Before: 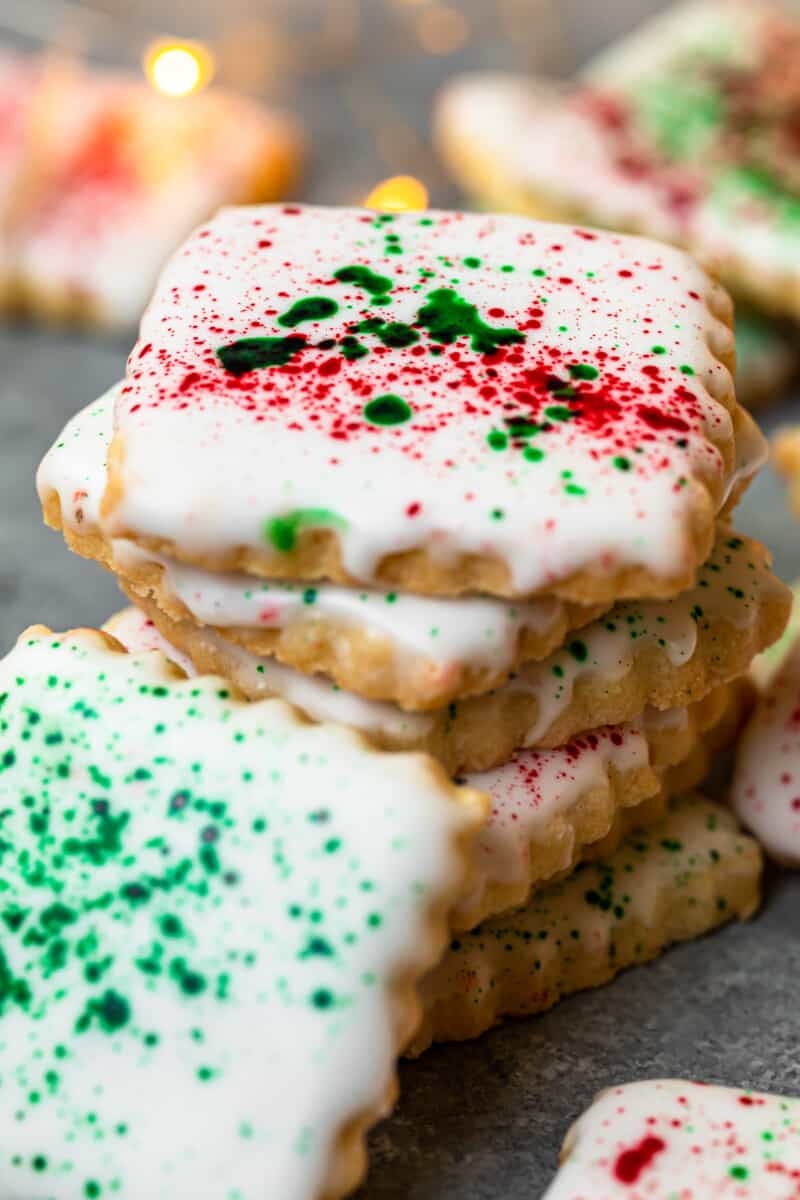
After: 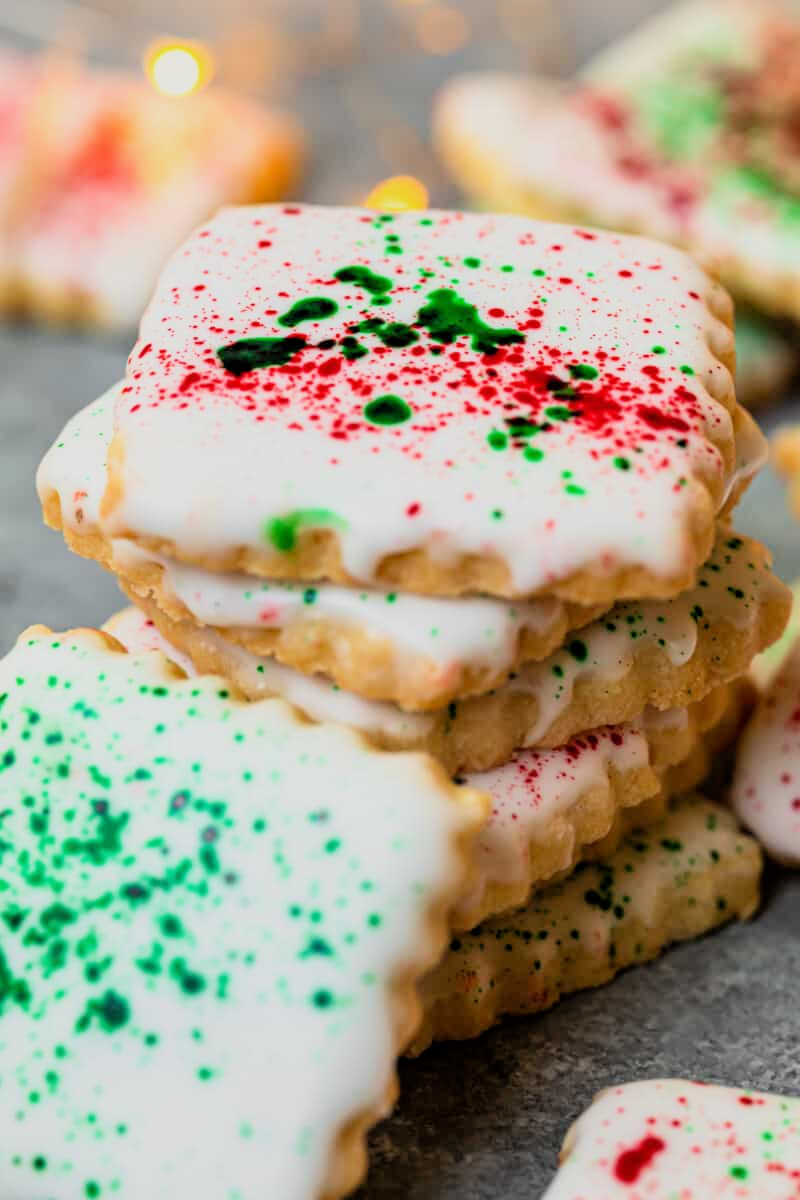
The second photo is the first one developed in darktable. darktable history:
exposure: exposure 0.493 EV, compensate highlight preservation false
filmic rgb: black relative exposure -7.65 EV, white relative exposure 4.56 EV, hardness 3.61, color science v6 (2022)
